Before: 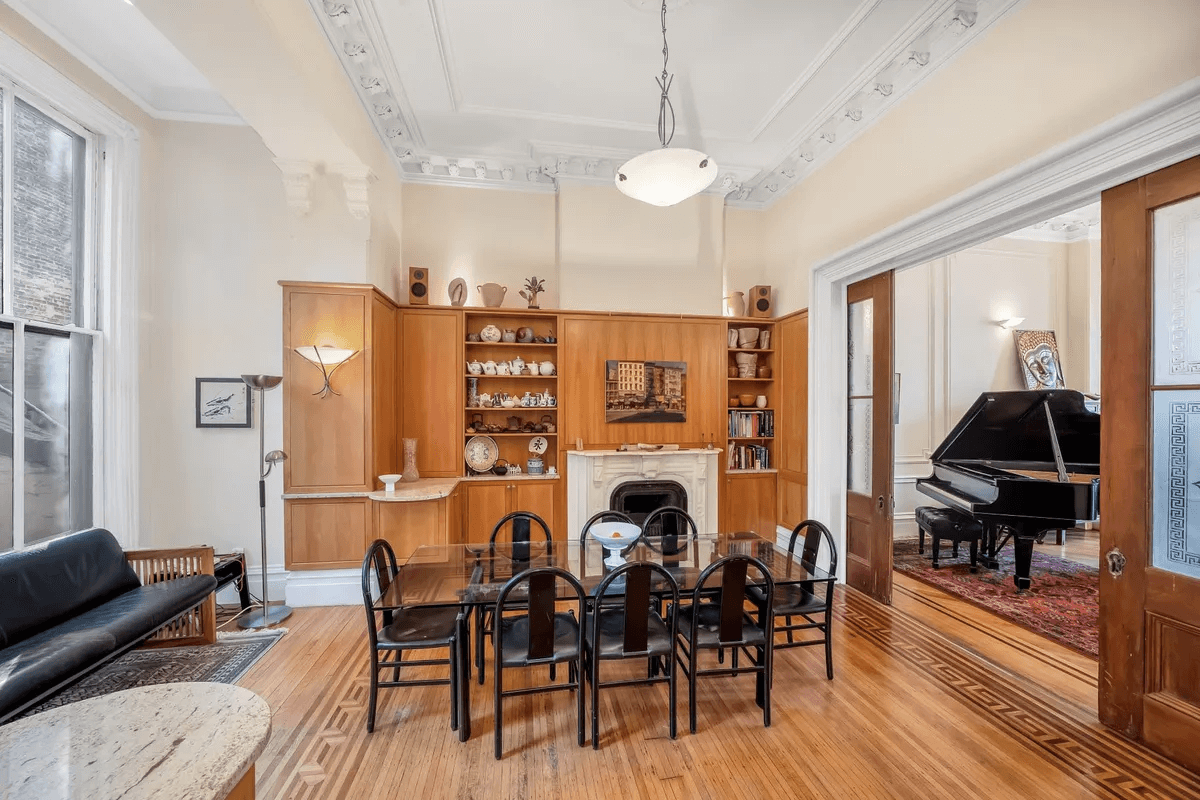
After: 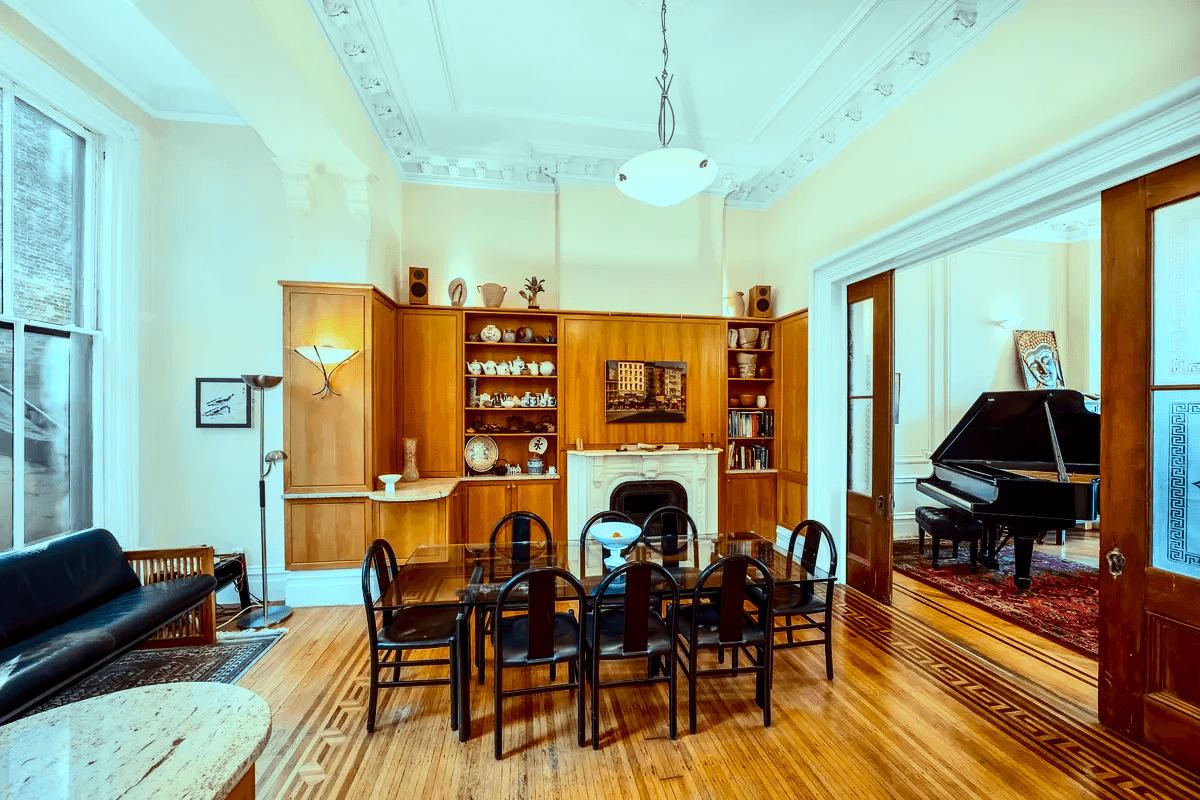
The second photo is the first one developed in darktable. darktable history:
contrast brightness saturation: contrast 0.302, brightness -0.08, saturation 0.172
color balance rgb: highlights gain › chroma 4.012%, highlights gain › hue 203.26°, perceptual saturation grading › global saturation 31.151%, global vibrance 20%
